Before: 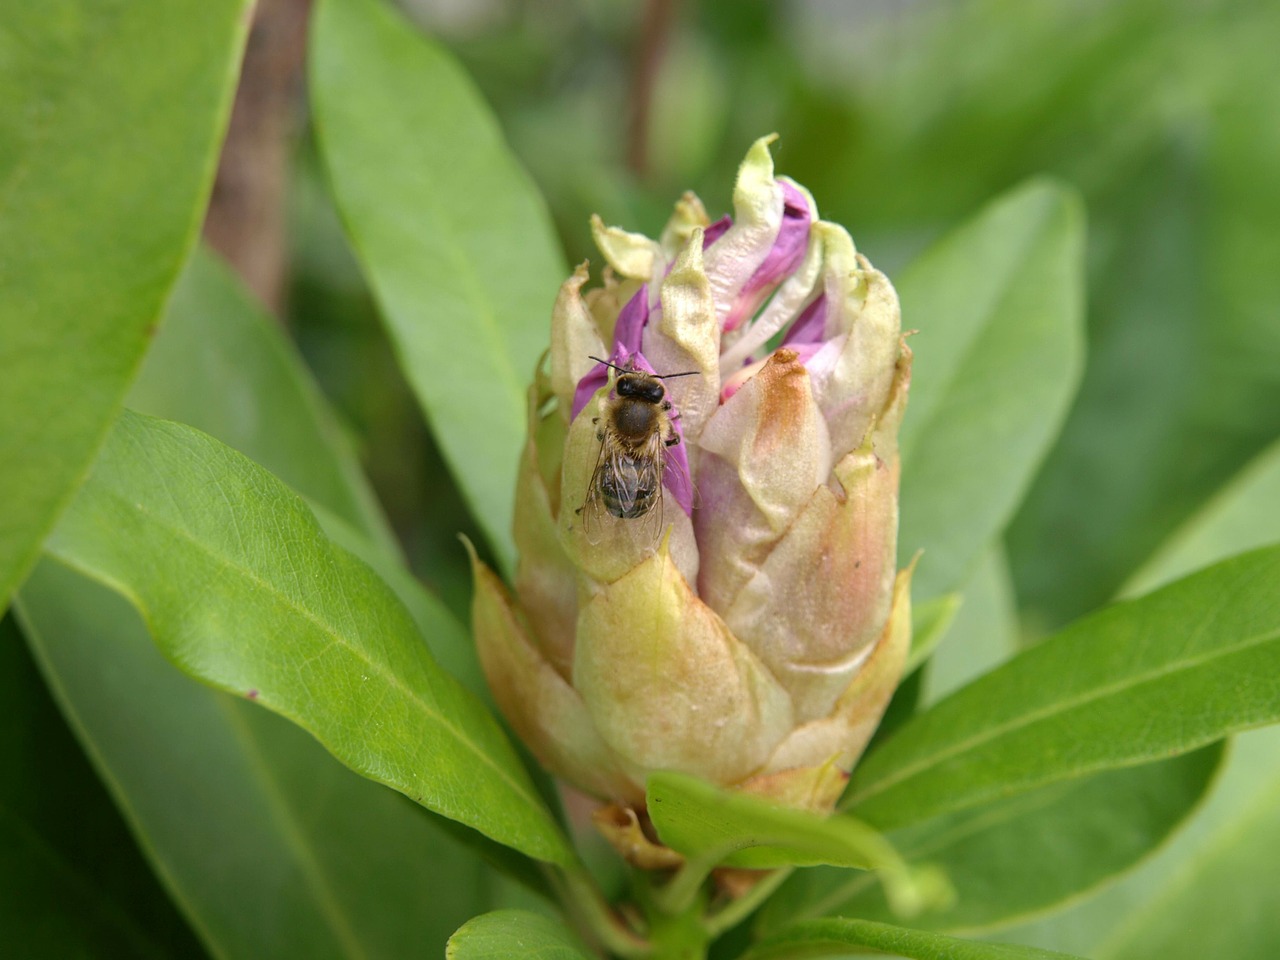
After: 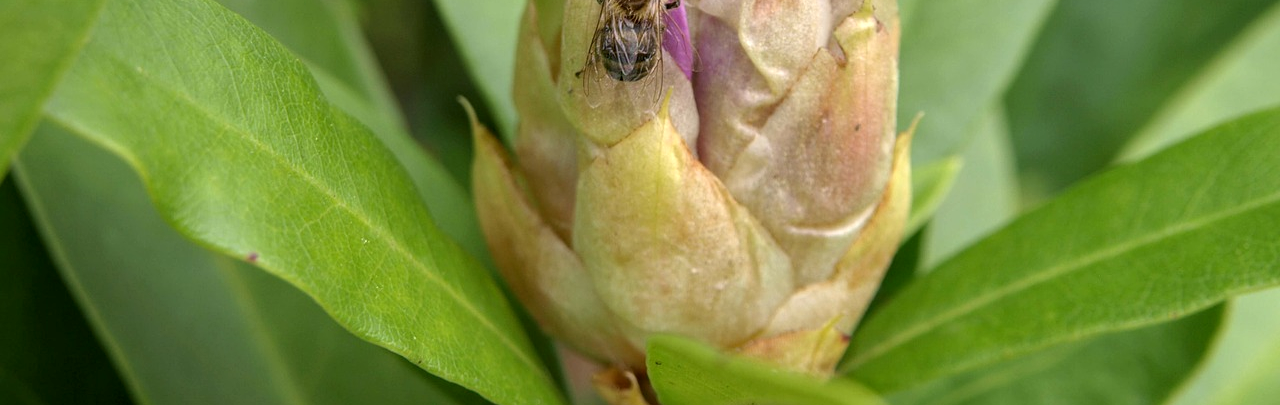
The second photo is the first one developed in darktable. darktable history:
local contrast: on, module defaults
crop: top 45.551%, bottom 12.262%
